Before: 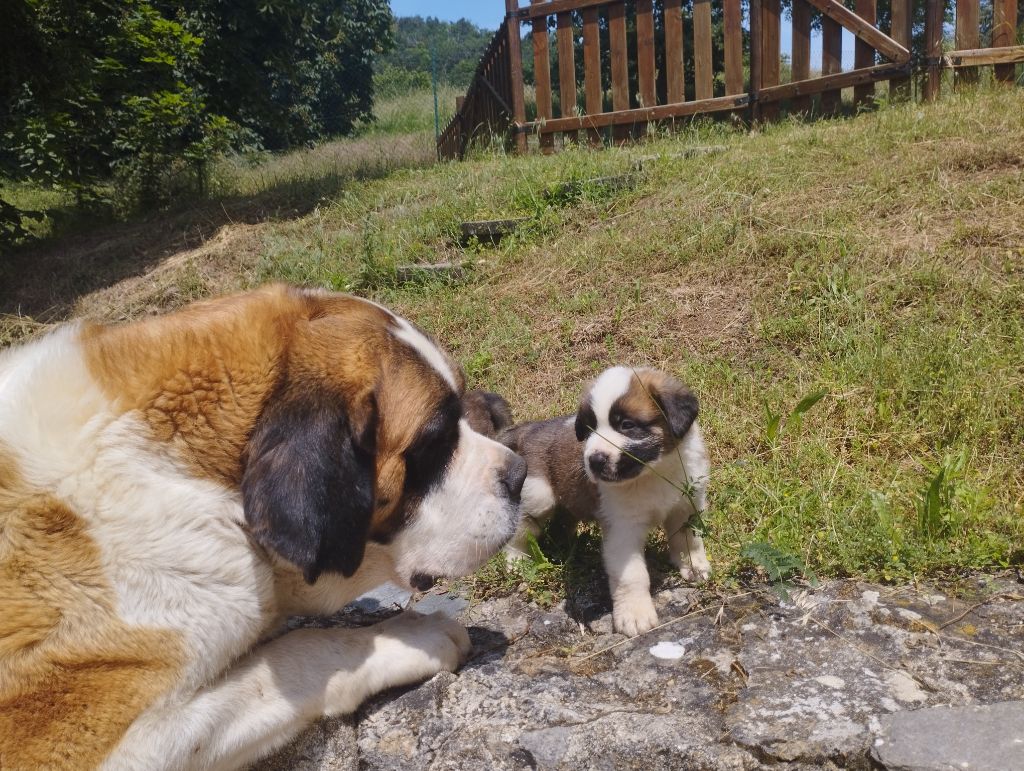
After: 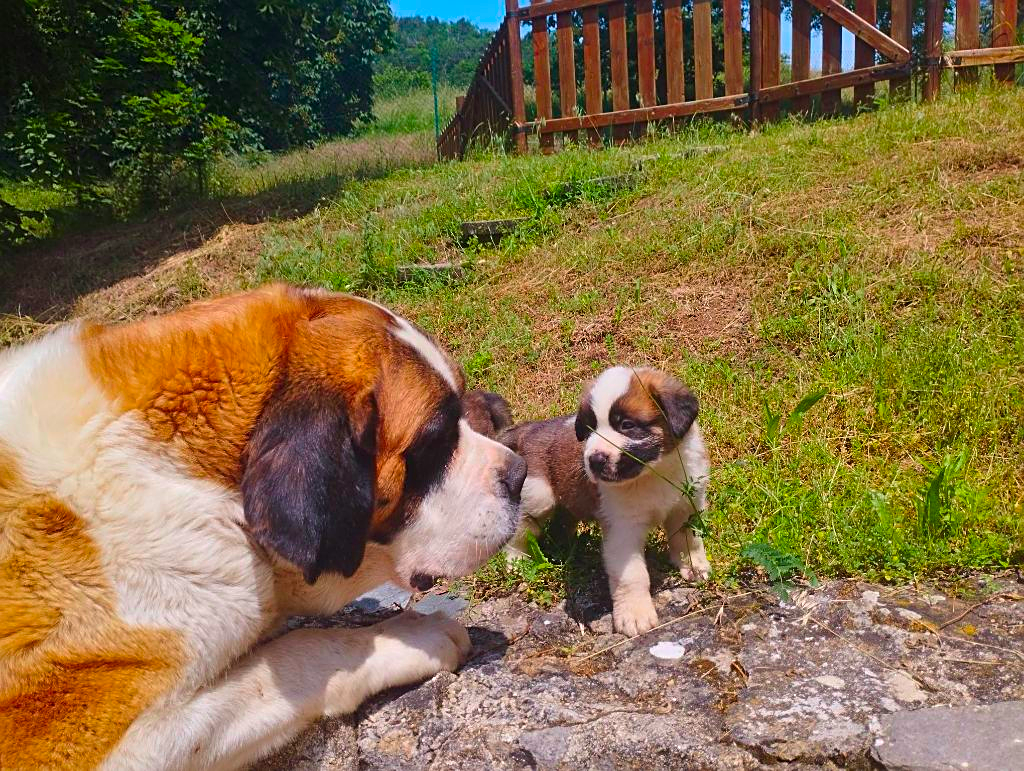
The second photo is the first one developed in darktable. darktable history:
color balance rgb: linear chroma grading › global chroma 13.3%, global vibrance 41.49%
color contrast: green-magenta contrast 1.73, blue-yellow contrast 1.15
sharpen: on, module defaults
